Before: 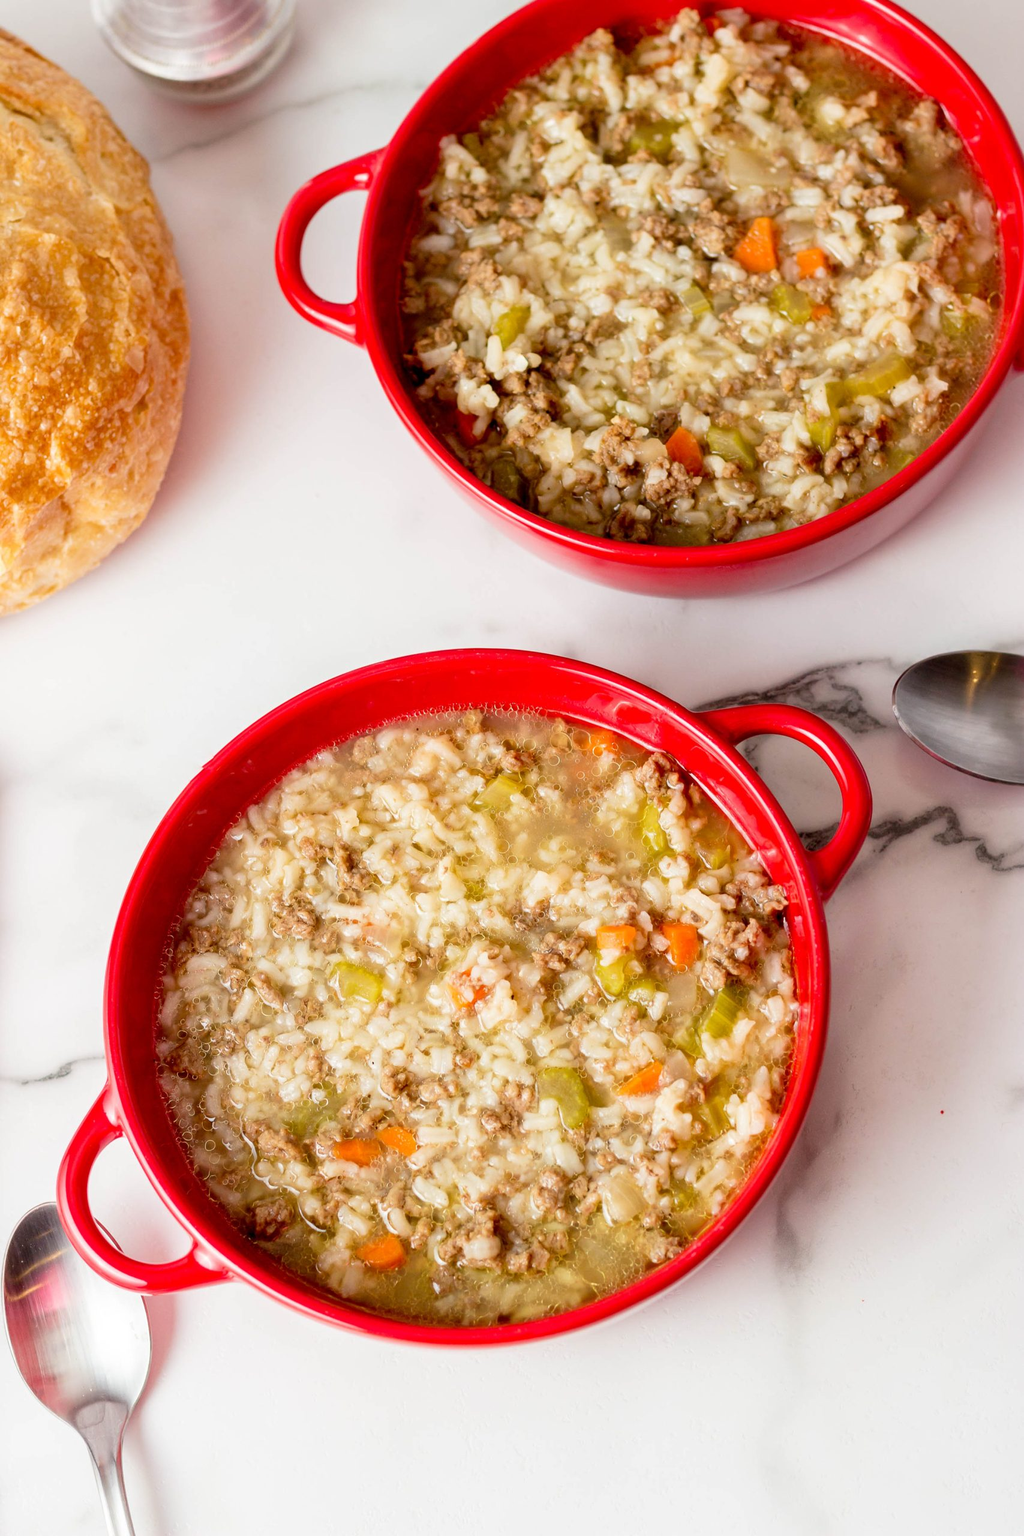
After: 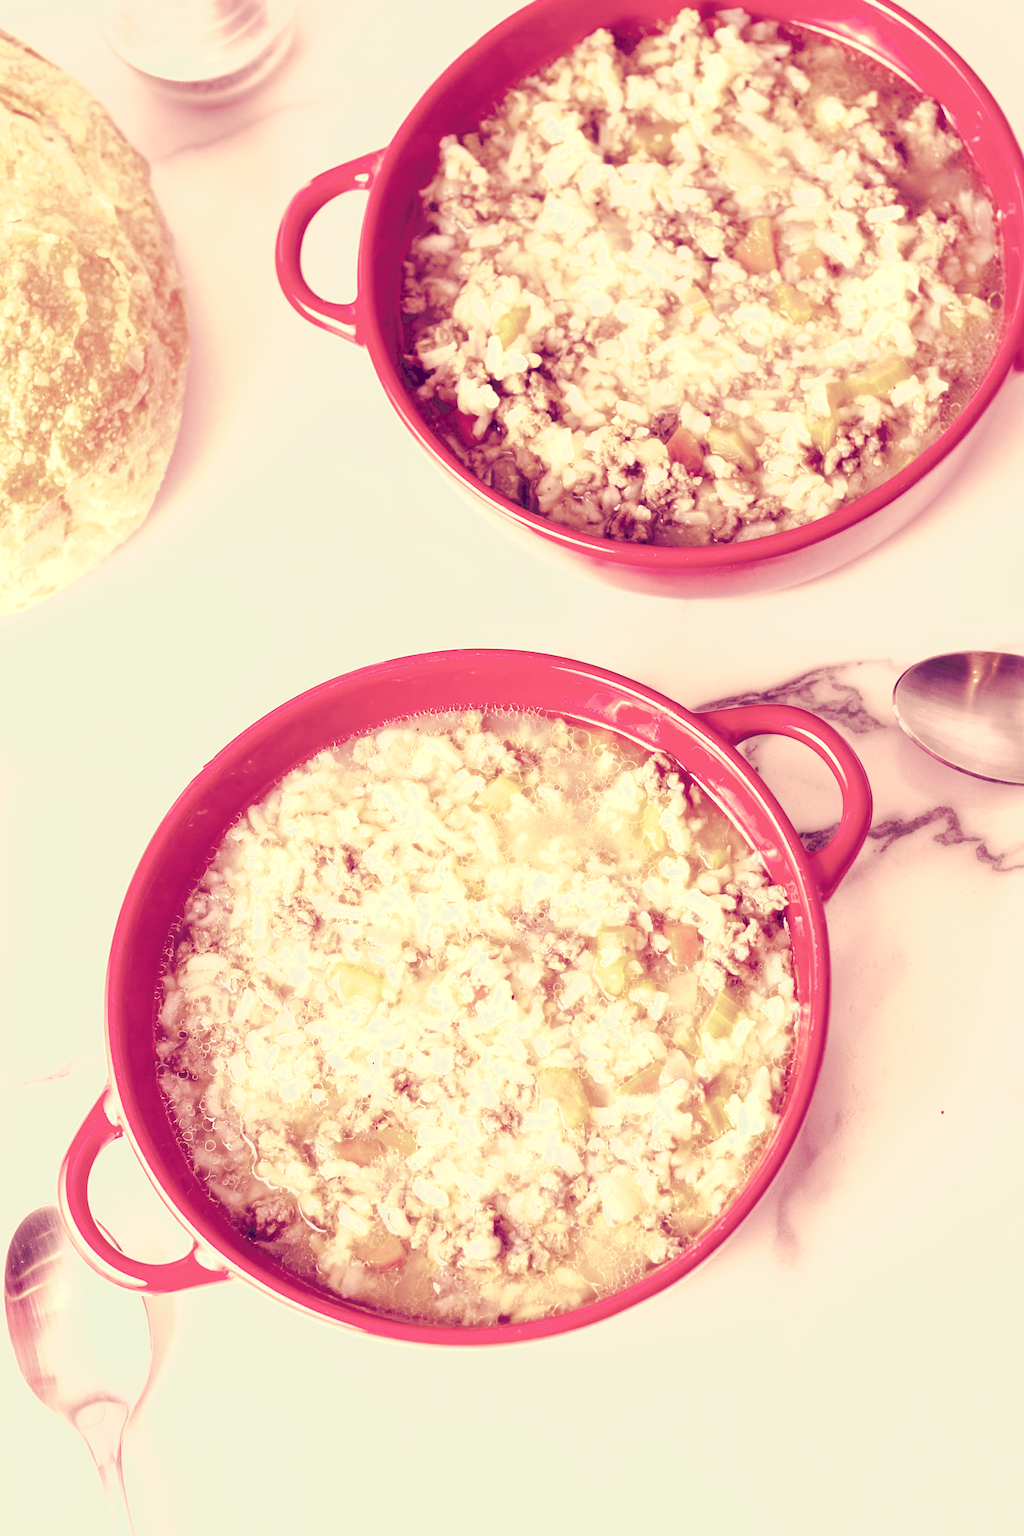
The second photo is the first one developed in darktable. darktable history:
tone curve: curves: ch0 [(0, 0) (0.003, 0.195) (0.011, 0.161) (0.025, 0.21) (0.044, 0.24) (0.069, 0.254) (0.1, 0.283) (0.136, 0.347) (0.177, 0.412) (0.224, 0.455) (0.277, 0.531) (0.335, 0.606) (0.399, 0.679) (0.468, 0.748) (0.543, 0.814) (0.623, 0.876) (0.709, 0.927) (0.801, 0.949) (0.898, 0.962) (1, 1)], preserve colors none
color look up table: target L [102.9, 96.26, 85.84, 102.04, 94.62, 101.45, 92.89, 81.85, 95.23, 60.94, 67.04, 62.88, 58.16, 47.89, 41.82, 36.87, 39.98, 18.37, 201.2, 102.43, 100.75, 101.16, 65.48, 67.2, 61.24, 52.4, 43.27, 46.36, 30.2, 44.46, 22.51, 20.31, 83.39, 88.28, 78.09, 65.77, 42.59, 54.38, 52.19, 35.85, 39.73, 35.75, 29.38, 18.67, 0.688, 96.38, 73.83, 53.54, 29.43], target a [-7.347, -55.85, -9.795, -7.054, -67.75, -5.134, -107.18, -87.48, -71.06, -40.64, 7.88, 2.61, 9.5, -21.52, -22.6, -0.894, 15.9, 21.66, 0, -8.254, -3.587, -4.954, -0.156, 13.37, 15.94, 36.85, 41.34, 36.36, 58.39, 23.34, 42.84, 33.85, -29.95, -9.575, 26.87, 17.63, 56.77, 24.02, 17.38, -4.635, 48.18, 33.48, 21.26, 40.3, 5.459, -45.58, -1.088, -28.73, -5.445], target b [71.68, 77.31, 41.49, 77.99, 54.91, 72.44, 70.23, 73.72, 87.31, 27.3, 37.45, 21.57, 41.49, 30.9, 9.8, 16.55, 15.9, -3.634, -0.001, 78.45, 62.14, 71.41, 47.14, 26.28, 33.47, 9.033, 24.07, 17.06, 6.249, 26.69, 7.439, -4.598, 36.66, 42.48, 28.57, 6.682, -12.55, 13.09, 16.71, -19.92, 0.2, -18.67, -0.199, -14, -20.74, 58.02, 17.58, 3.146, -9.084], num patches 49
